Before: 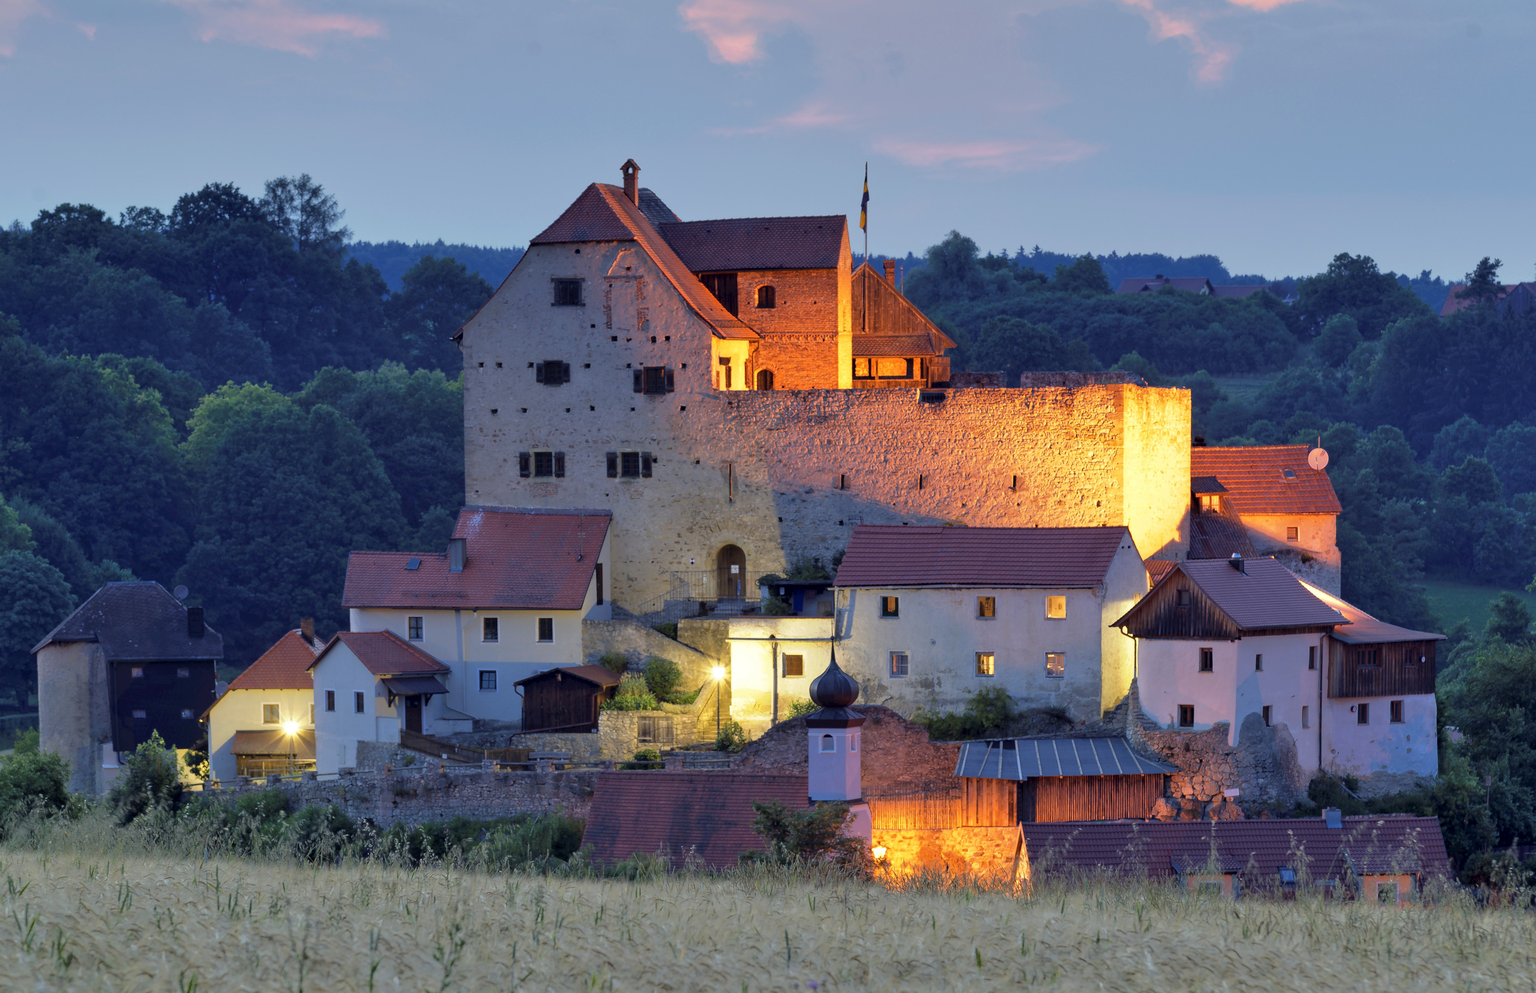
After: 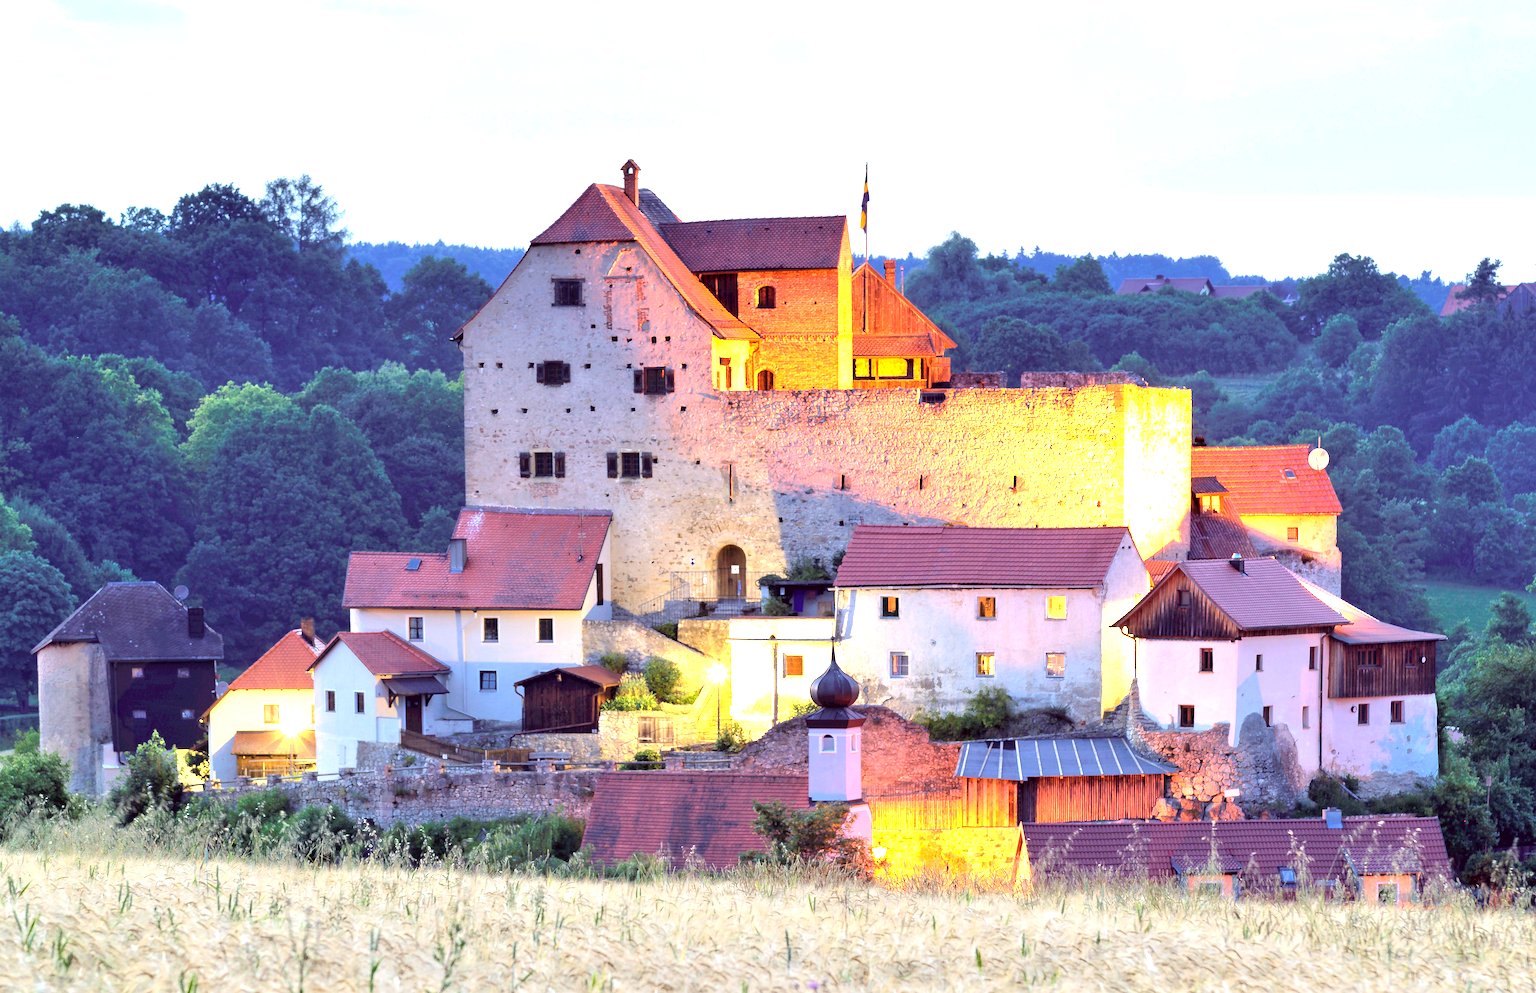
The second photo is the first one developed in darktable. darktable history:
exposure: black level correction 0, exposure 1.889 EV, compensate highlight preservation false
color correction: highlights a* 6.34, highlights b* 7.87, shadows a* 6.06, shadows b* 7.24, saturation 0.934
